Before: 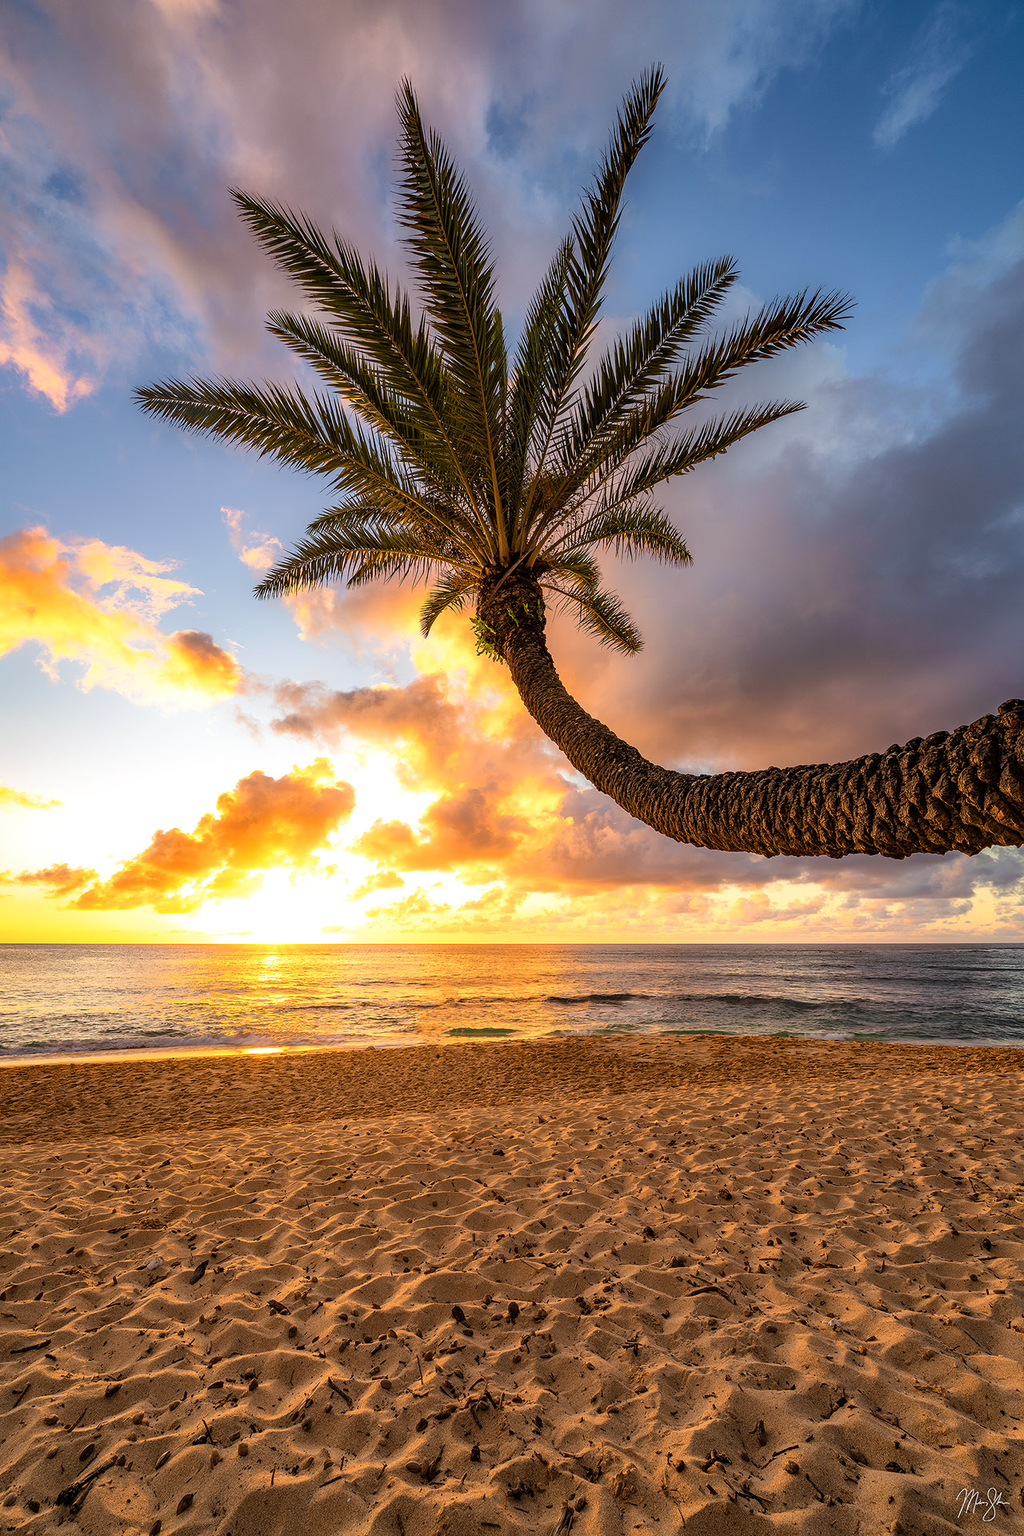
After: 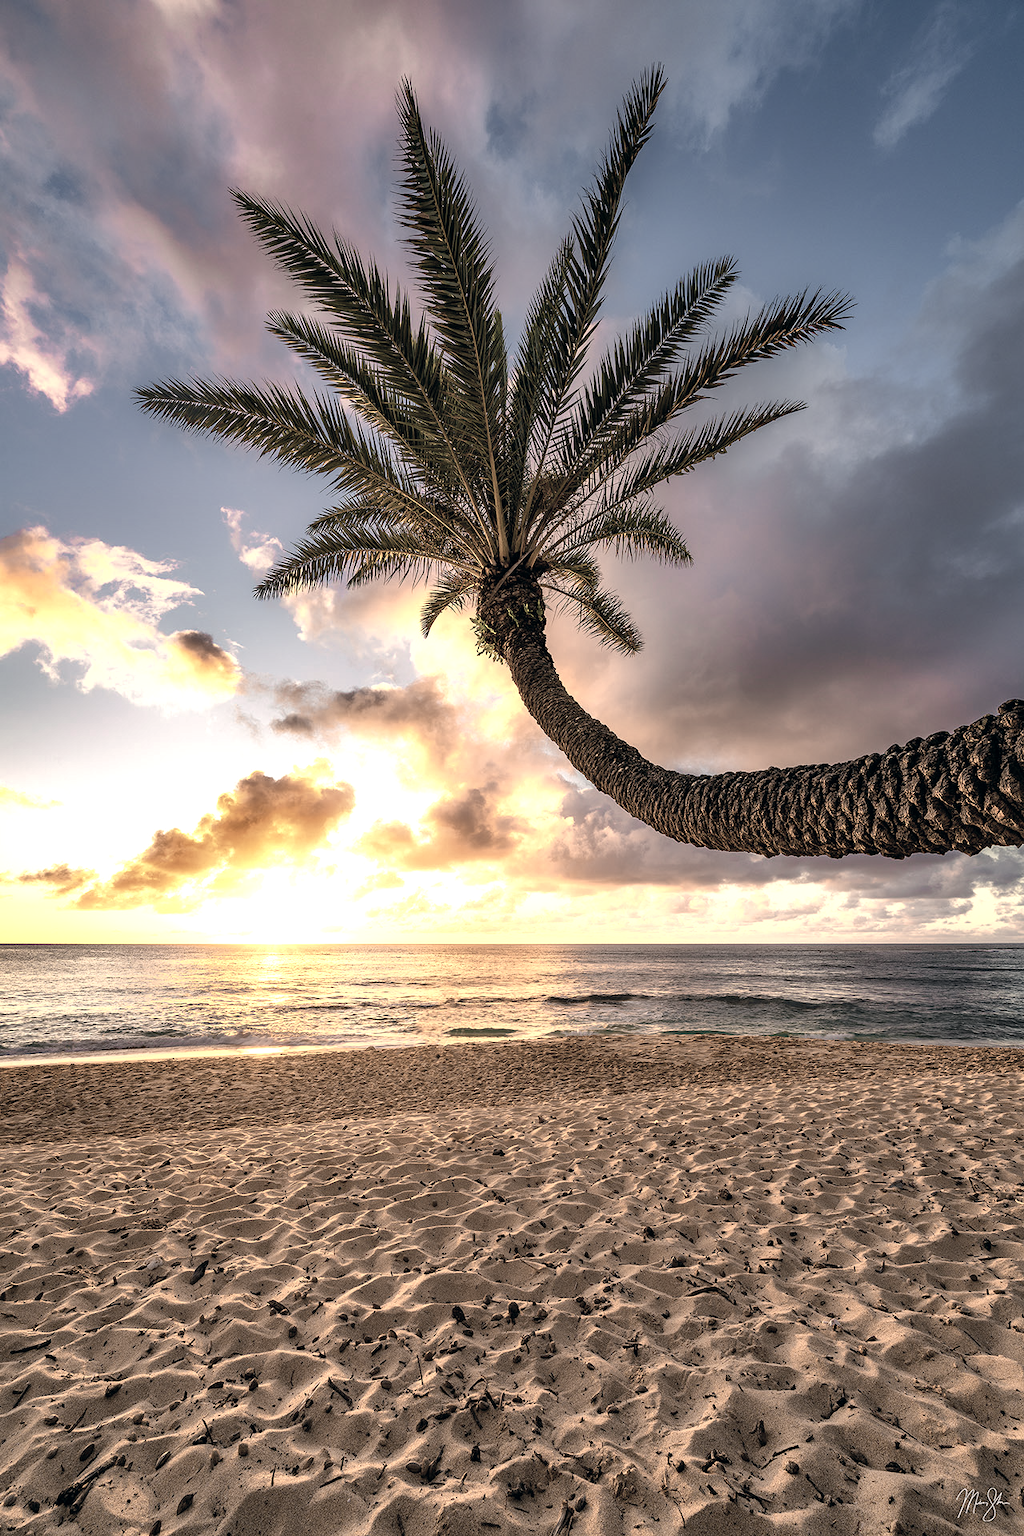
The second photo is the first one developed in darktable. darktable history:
shadows and highlights: low approximation 0.01, soften with gaussian
color correction: highlights a* 5.48, highlights b* 5.35, shadows a* -4.78, shadows b* -5.18
color zones: curves: ch0 [(0, 0.6) (0.129, 0.585) (0.193, 0.596) (0.429, 0.5) (0.571, 0.5) (0.714, 0.5) (0.857, 0.5) (1, 0.6)]; ch1 [(0, 0.453) (0.112, 0.245) (0.213, 0.252) (0.429, 0.233) (0.571, 0.231) (0.683, 0.242) (0.857, 0.296) (1, 0.453)]
